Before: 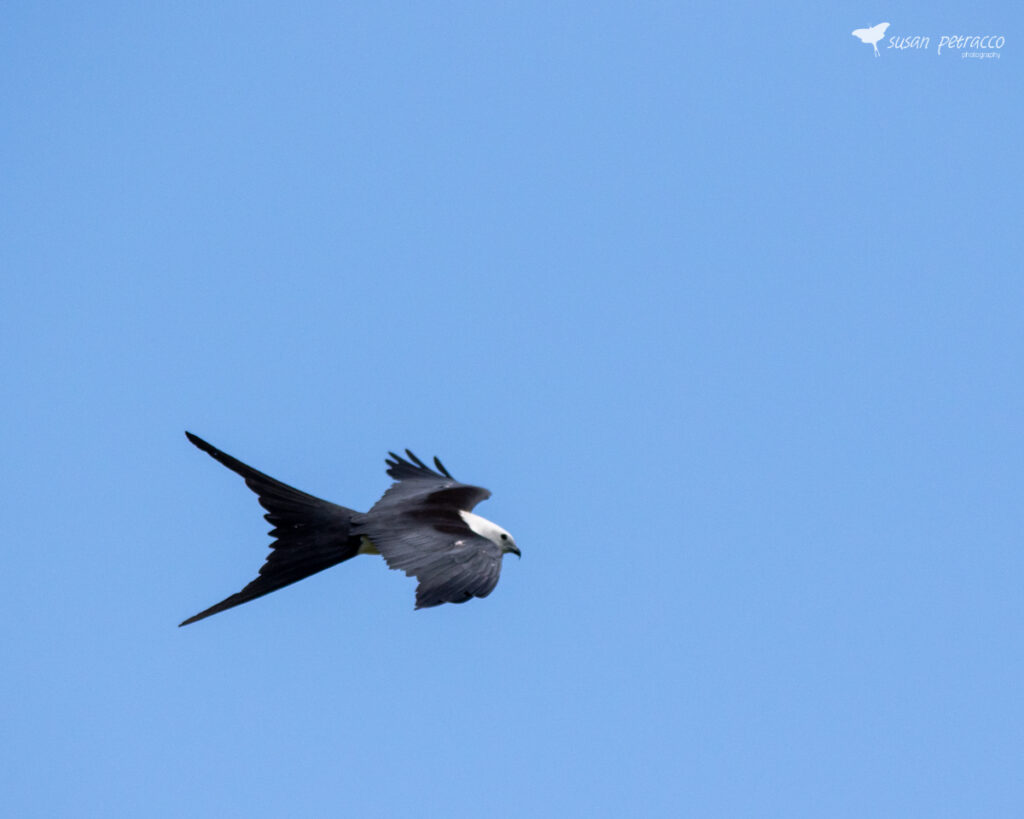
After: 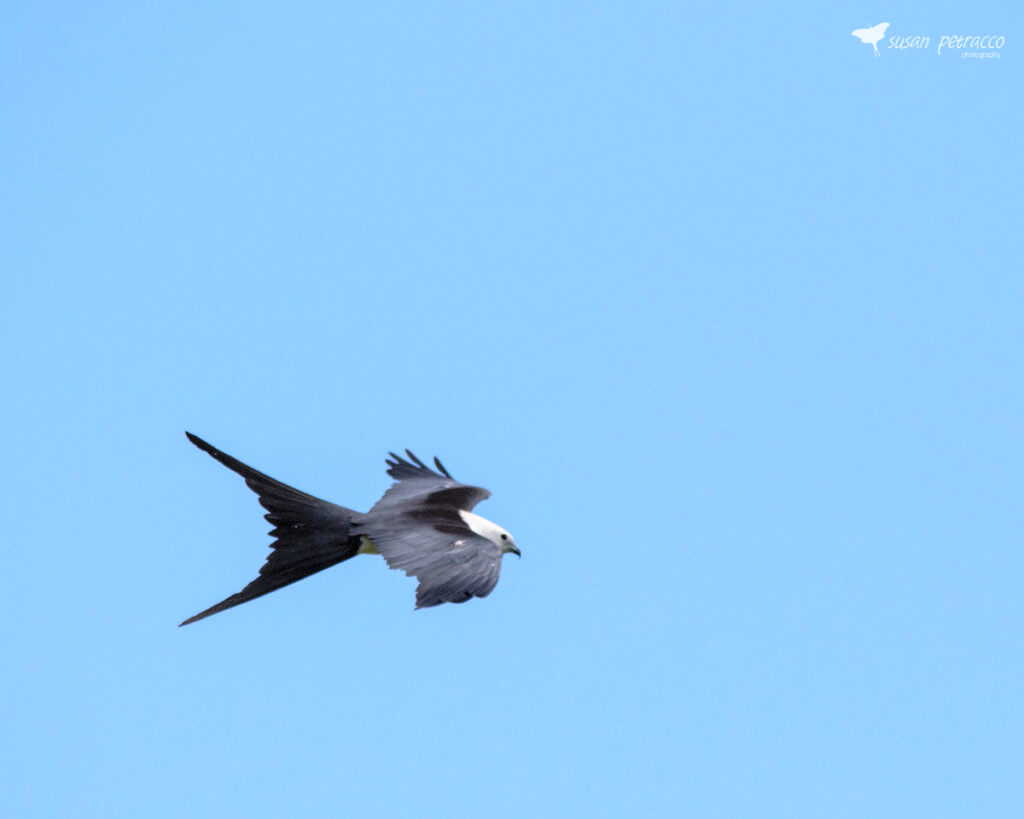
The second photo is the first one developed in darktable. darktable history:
contrast brightness saturation: contrast 0.102, brightness 0.313, saturation 0.149
